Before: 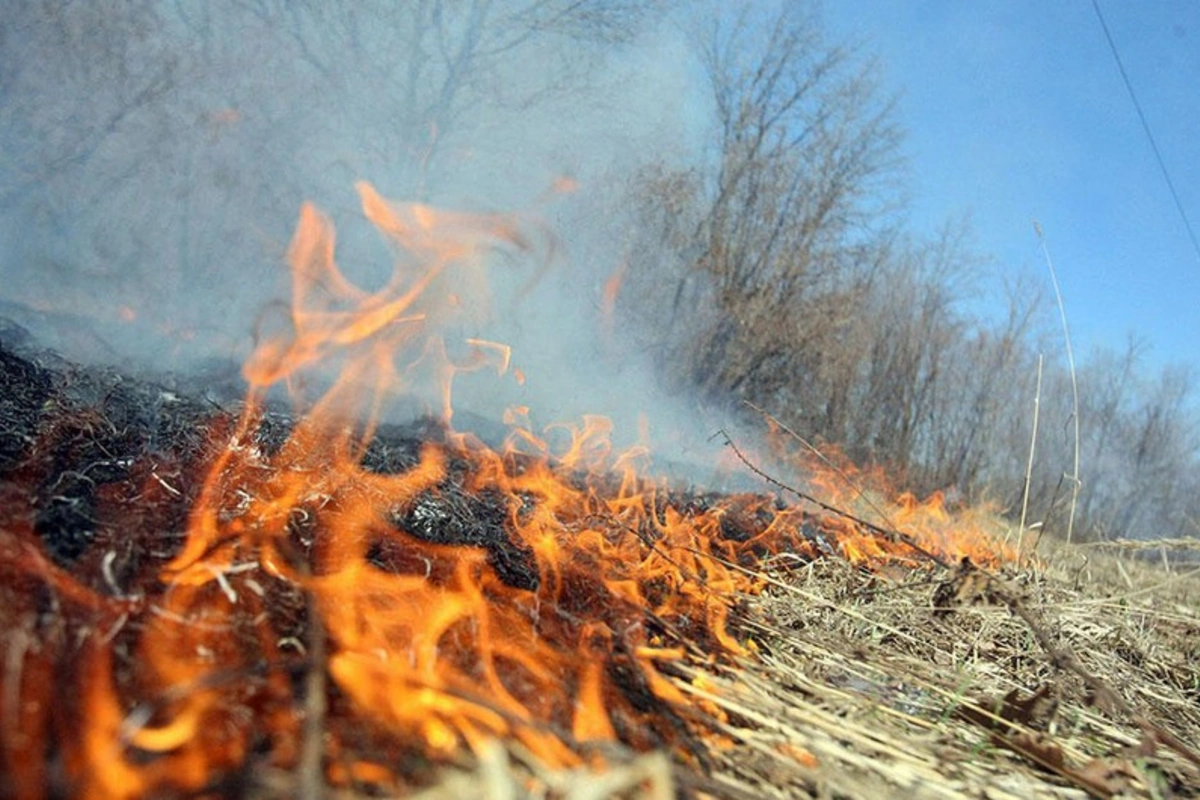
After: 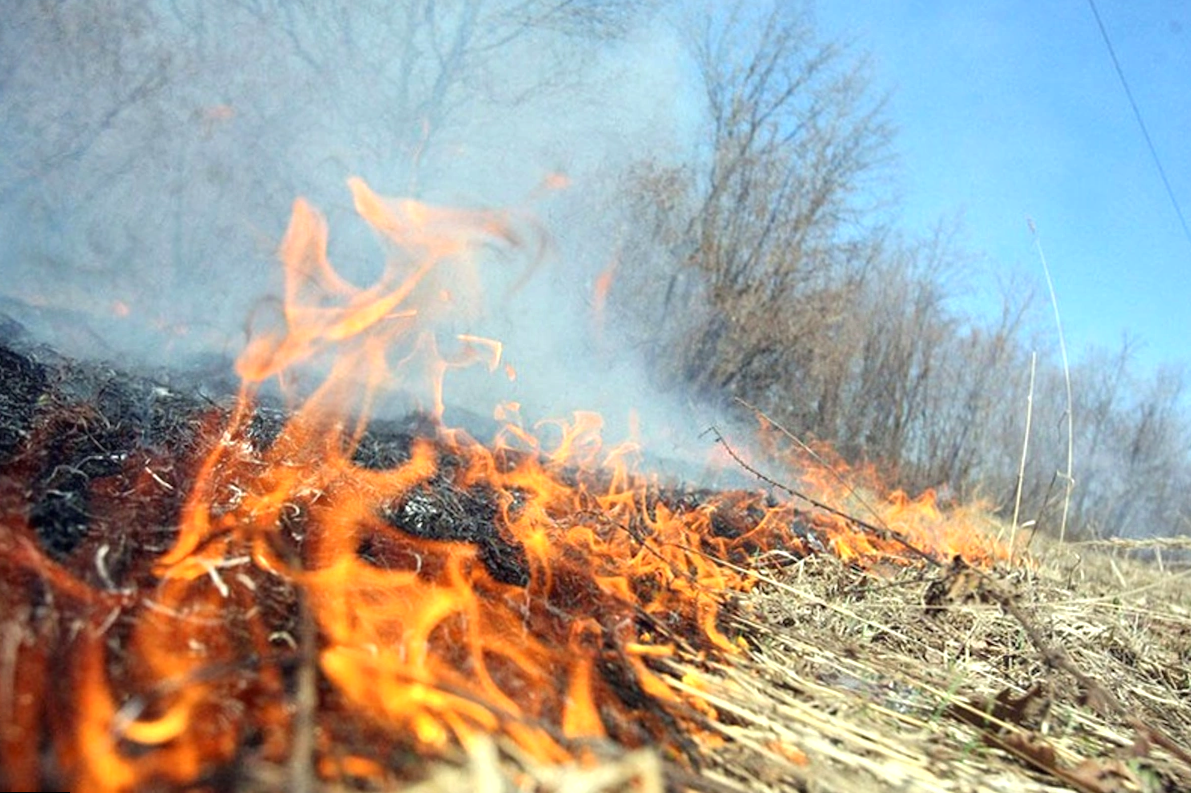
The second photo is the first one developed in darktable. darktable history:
rotate and perspective: rotation 0.192°, lens shift (horizontal) -0.015, crop left 0.005, crop right 0.996, crop top 0.006, crop bottom 0.99
exposure: black level correction 0, exposure 0.5 EV, compensate highlight preservation false
